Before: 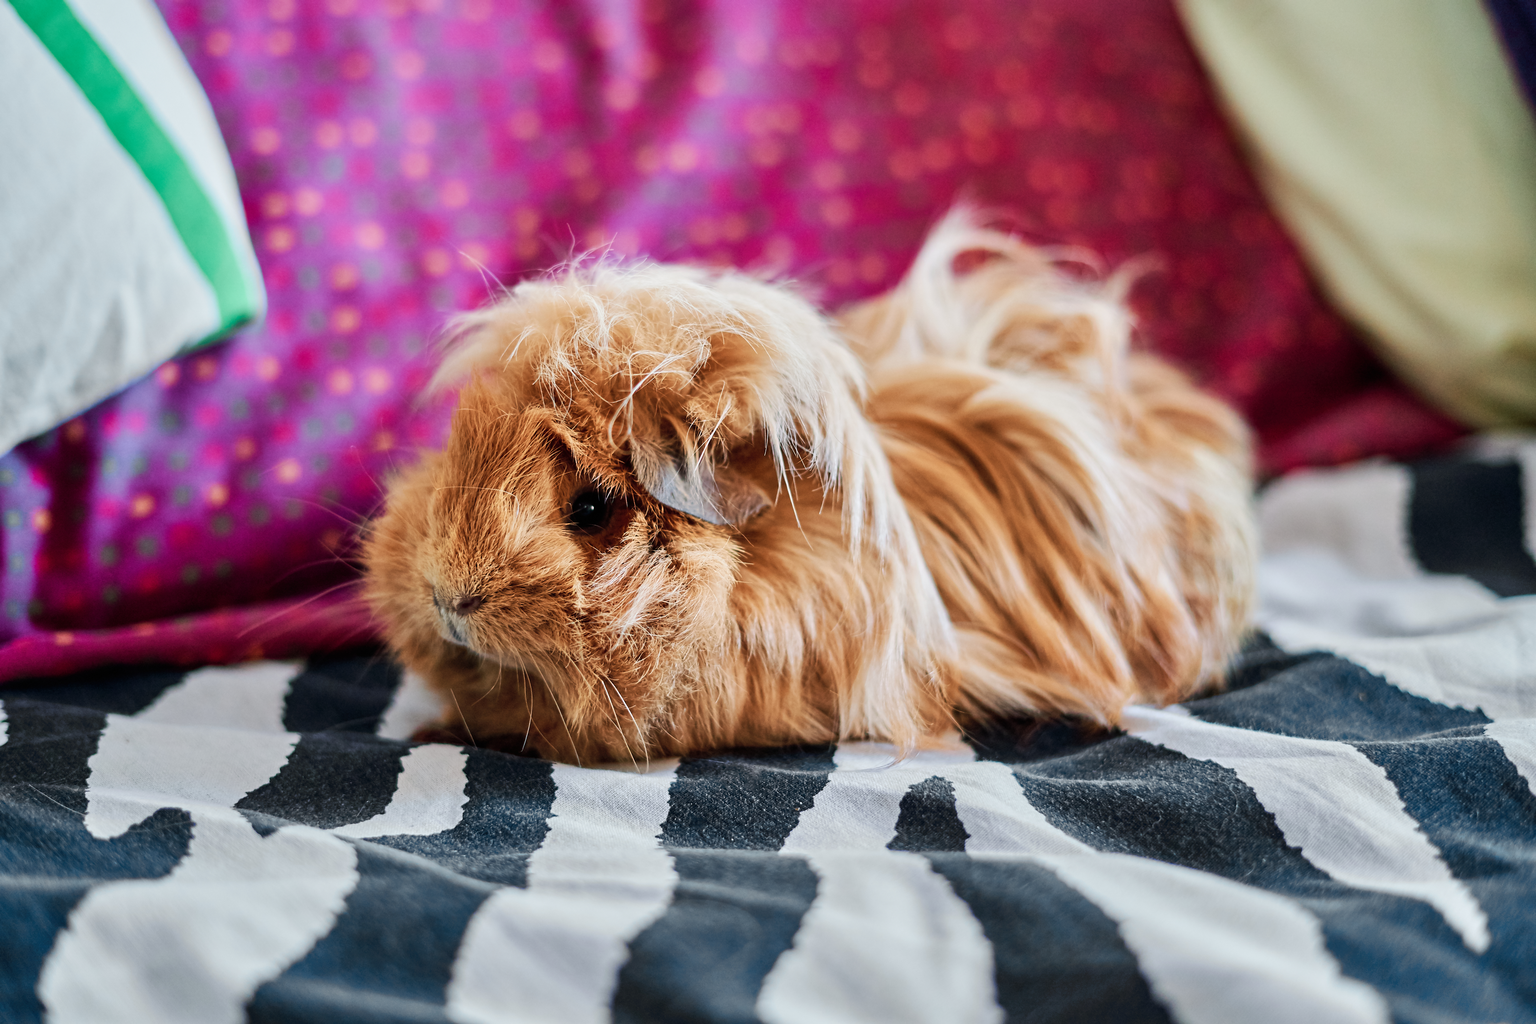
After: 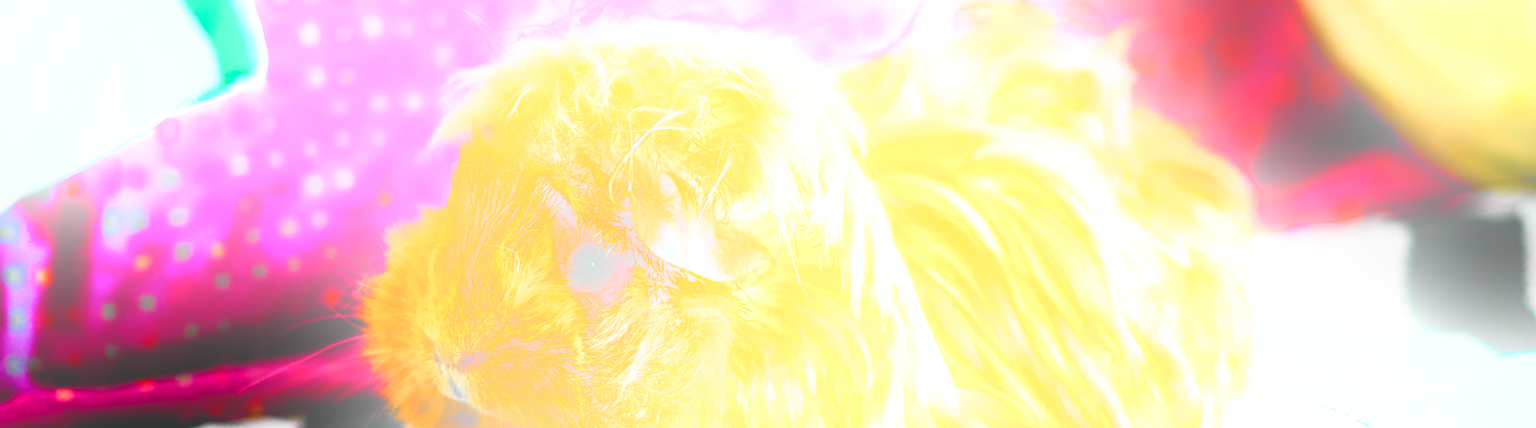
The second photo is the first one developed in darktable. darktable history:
crop and rotate: top 23.84%, bottom 34.294%
contrast brightness saturation: contrast 0.11, saturation -0.17
color balance rgb: linear chroma grading › global chroma 9%, perceptual saturation grading › global saturation 36%, perceptual saturation grading › shadows 35%, perceptual brilliance grading › global brilliance 15%, perceptual brilliance grading › shadows -35%, global vibrance 15%
tone curve: curves: ch0 [(0, 0.012) (0.093, 0.11) (0.345, 0.425) (0.457, 0.562) (0.628, 0.738) (0.839, 0.909) (0.998, 0.978)]; ch1 [(0, 0) (0.437, 0.408) (0.472, 0.47) (0.502, 0.497) (0.527, 0.523) (0.568, 0.577) (0.62, 0.66) (0.669, 0.748) (0.859, 0.899) (1, 1)]; ch2 [(0, 0) (0.33, 0.301) (0.421, 0.443) (0.473, 0.498) (0.509, 0.502) (0.535, 0.545) (0.549, 0.576) (0.644, 0.703) (1, 1)], color space Lab, independent channels, preserve colors none
bloom: size 70%, threshold 25%, strength 70%
